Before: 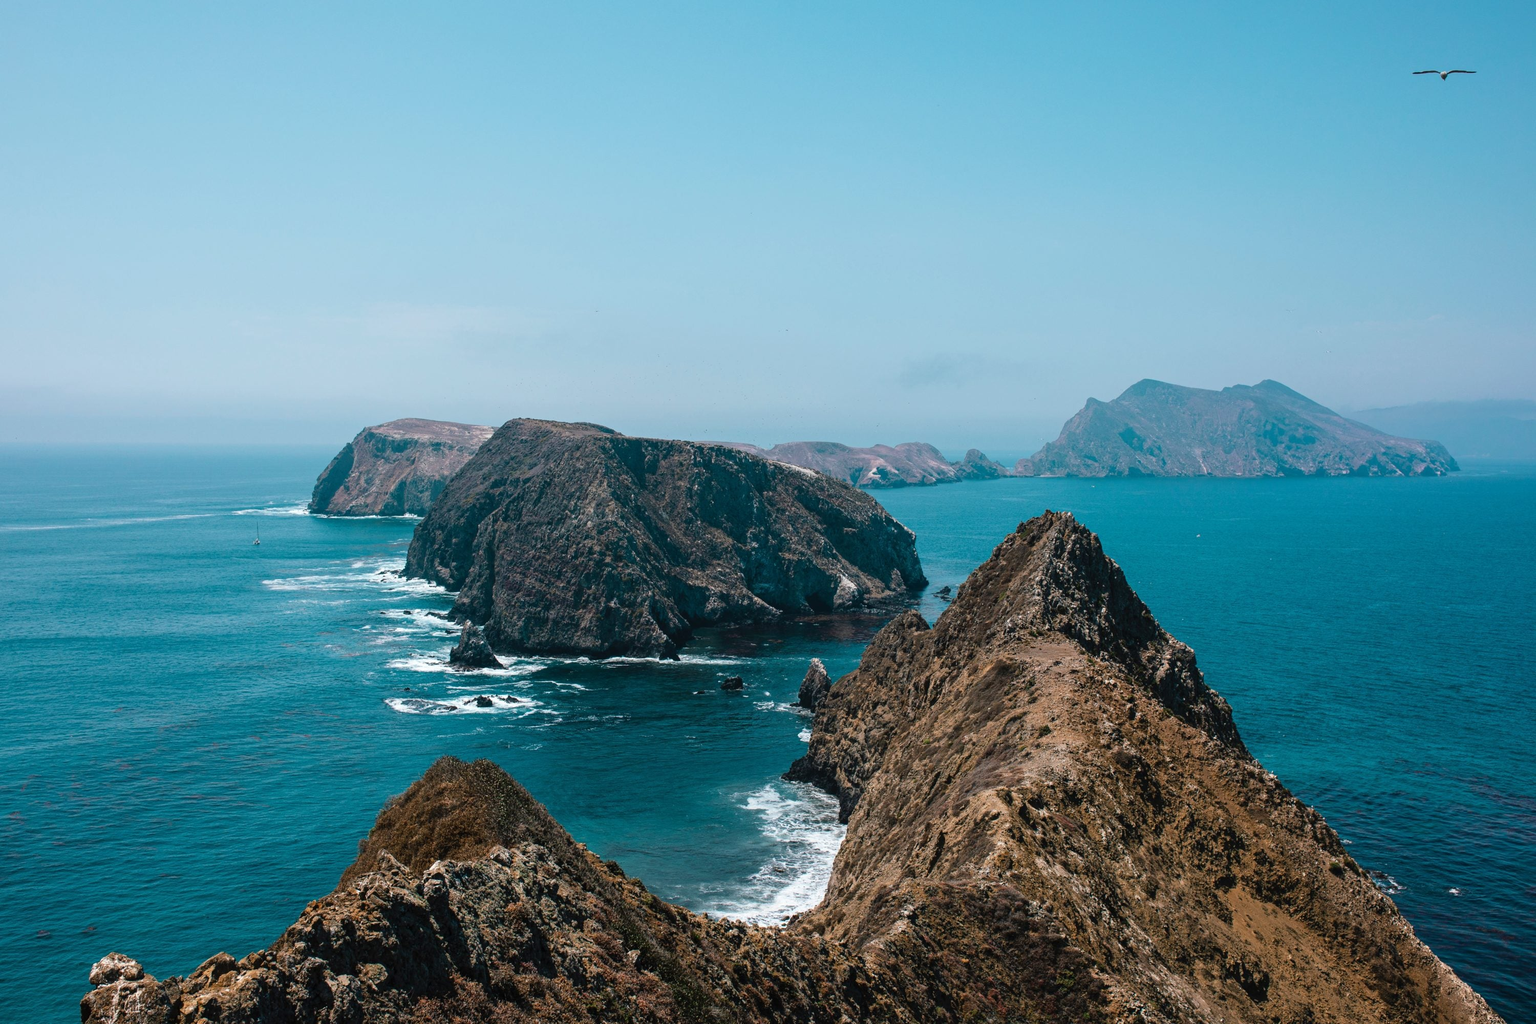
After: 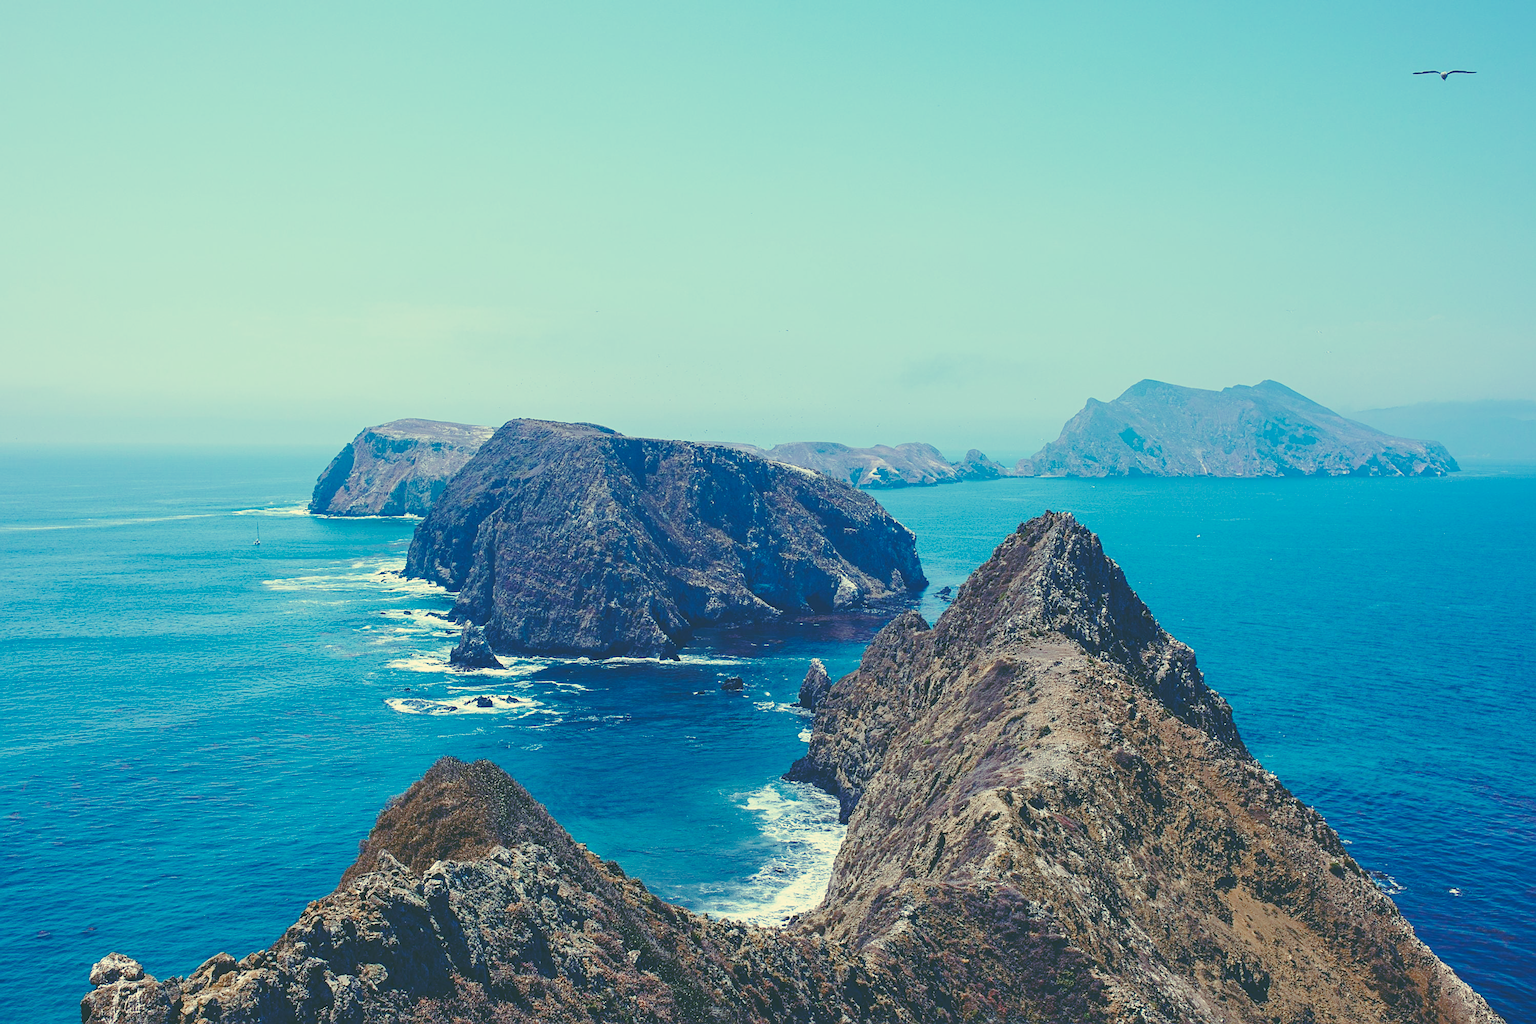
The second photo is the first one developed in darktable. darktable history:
color correction: highlights a* 5.3, highlights b* 24.26, shadows a* -15.58, shadows b* 4.02
base curve: curves: ch0 [(0, 0) (0.032, 0.037) (0.105, 0.228) (0.435, 0.76) (0.856, 0.983) (1, 1)], preserve colors none
color balance rgb: shadows lift › chroma 1%, shadows lift › hue 113°, highlights gain › chroma 0.2%, highlights gain › hue 333°, perceptual saturation grading › global saturation 20%, perceptual saturation grading › highlights -50%, perceptual saturation grading › shadows 25%, contrast -20%
sharpen: on, module defaults
rgb curve: curves: ch0 [(0, 0.186) (0.314, 0.284) (0.576, 0.466) (0.805, 0.691) (0.936, 0.886)]; ch1 [(0, 0.186) (0.314, 0.284) (0.581, 0.534) (0.771, 0.746) (0.936, 0.958)]; ch2 [(0, 0.216) (0.275, 0.39) (1, 1)], mode RGB, independent channels, compensate middle gray true, preserve colors none
